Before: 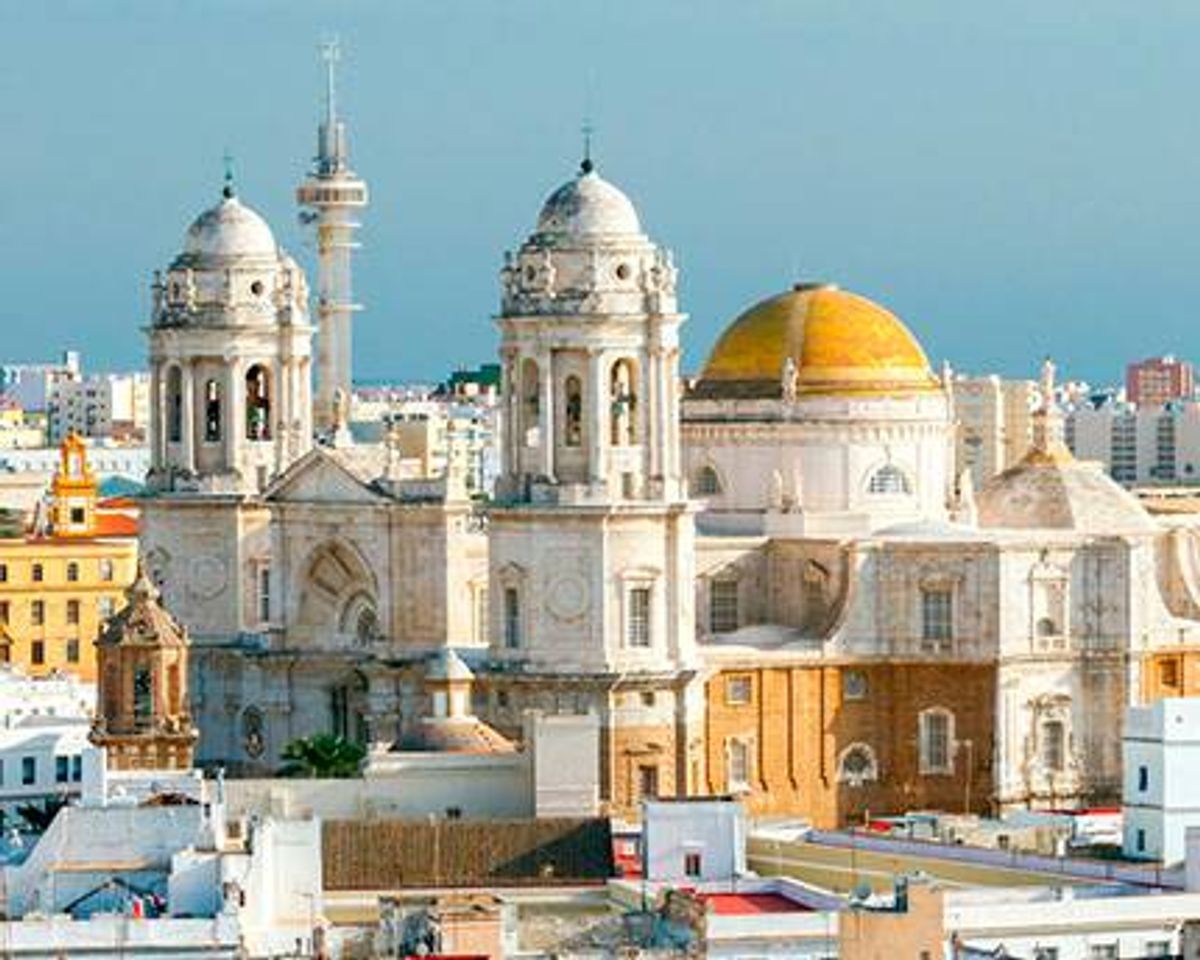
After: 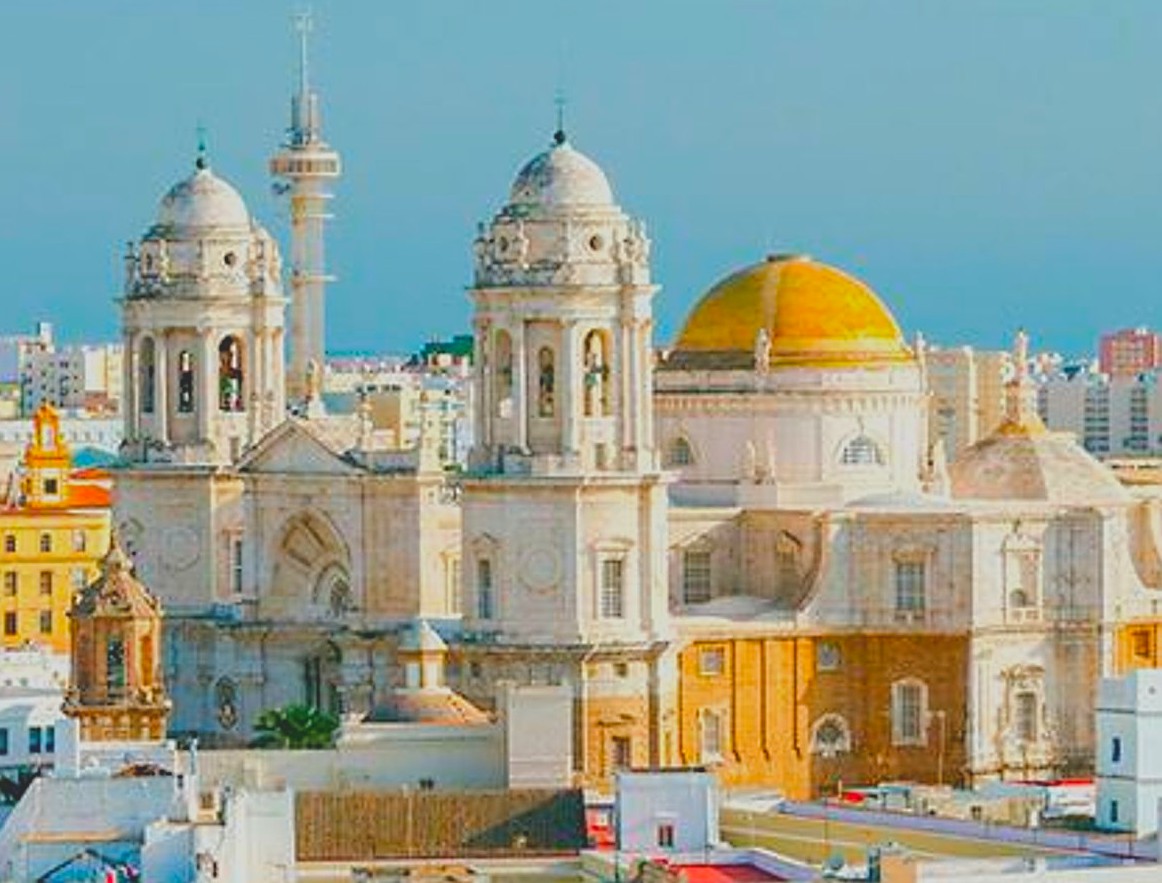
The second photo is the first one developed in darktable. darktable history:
contrast brightness saturation: contrast -0.272
color balance rgb: global offset › luminance 0.248%, perceptual saturation grading › global saturation 19.921%, perceptual brilliance grading › mid-tones 9.656%, perceptual brilliance grading › shadows 14.374%, global vibrance 9.434%
sharpen: amount 0.494
crop: left 2.265%, top 3.085%, right 0.858%, bottom 4.868%
